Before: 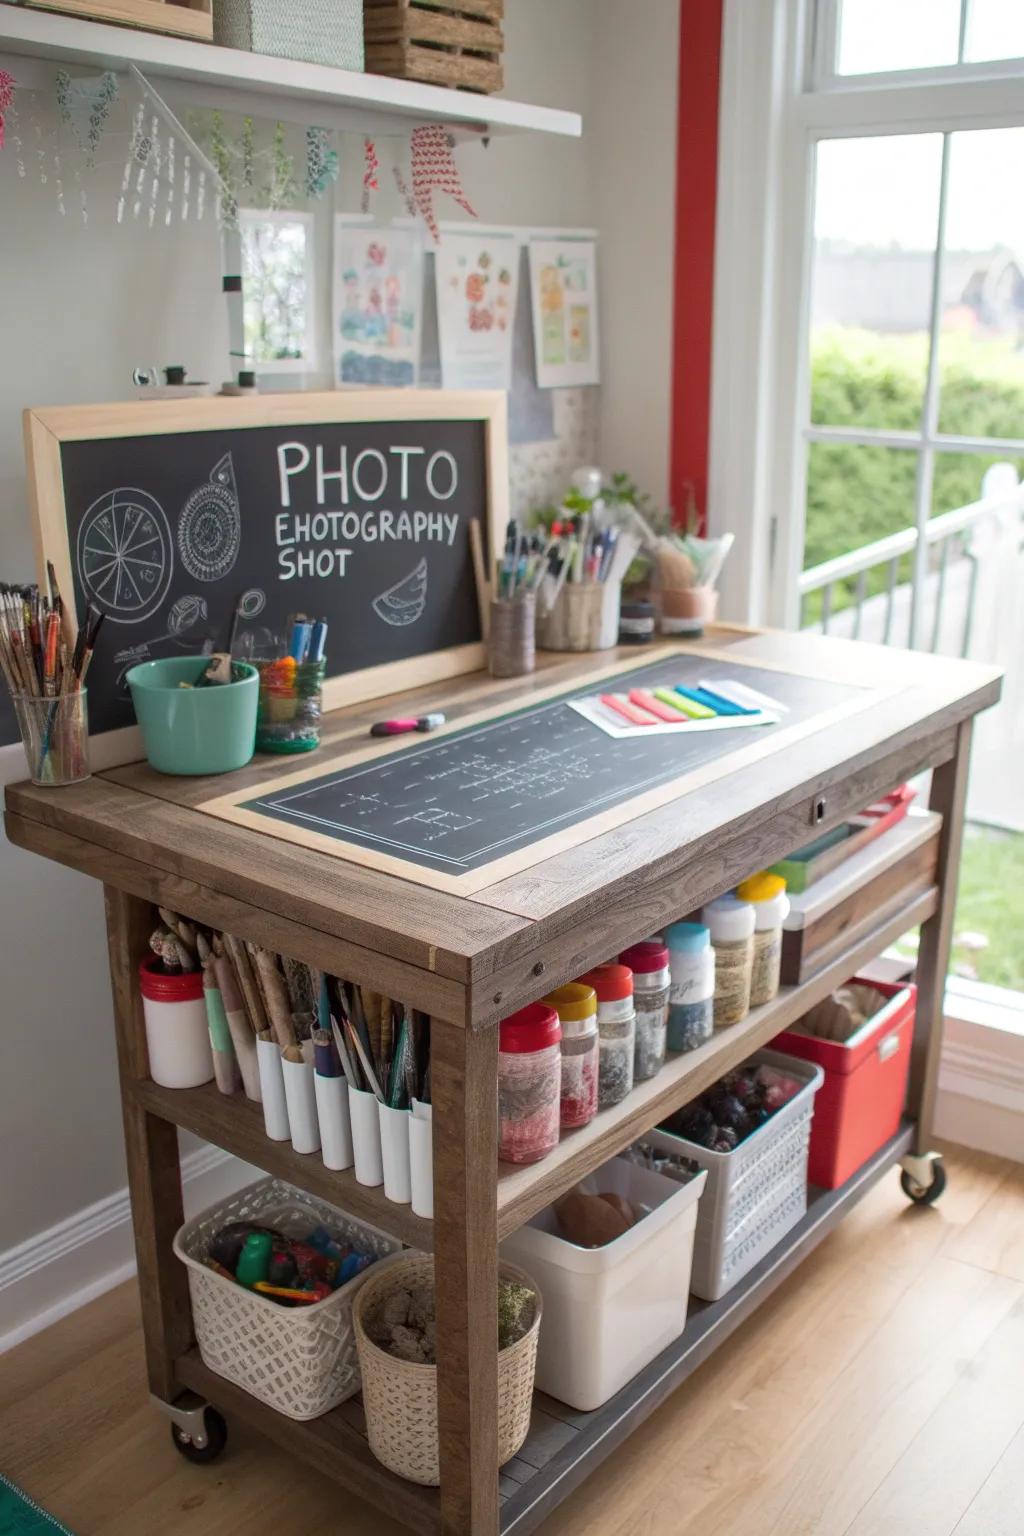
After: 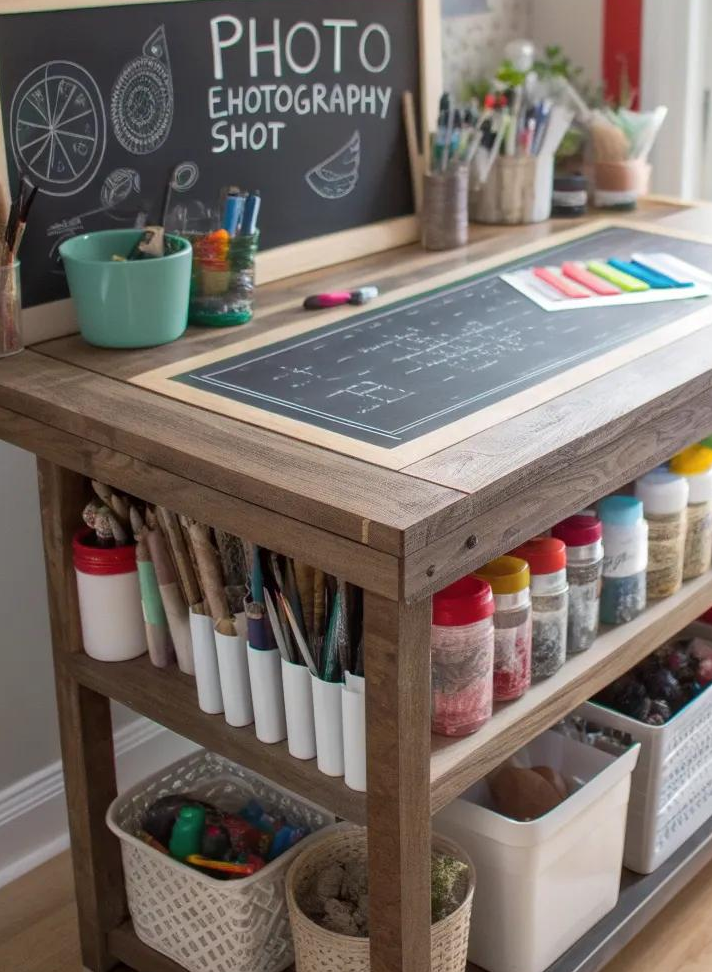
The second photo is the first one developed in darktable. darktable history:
crop: left 6.623%, top 27.808%, right 23.838%, bottom 8.898%
